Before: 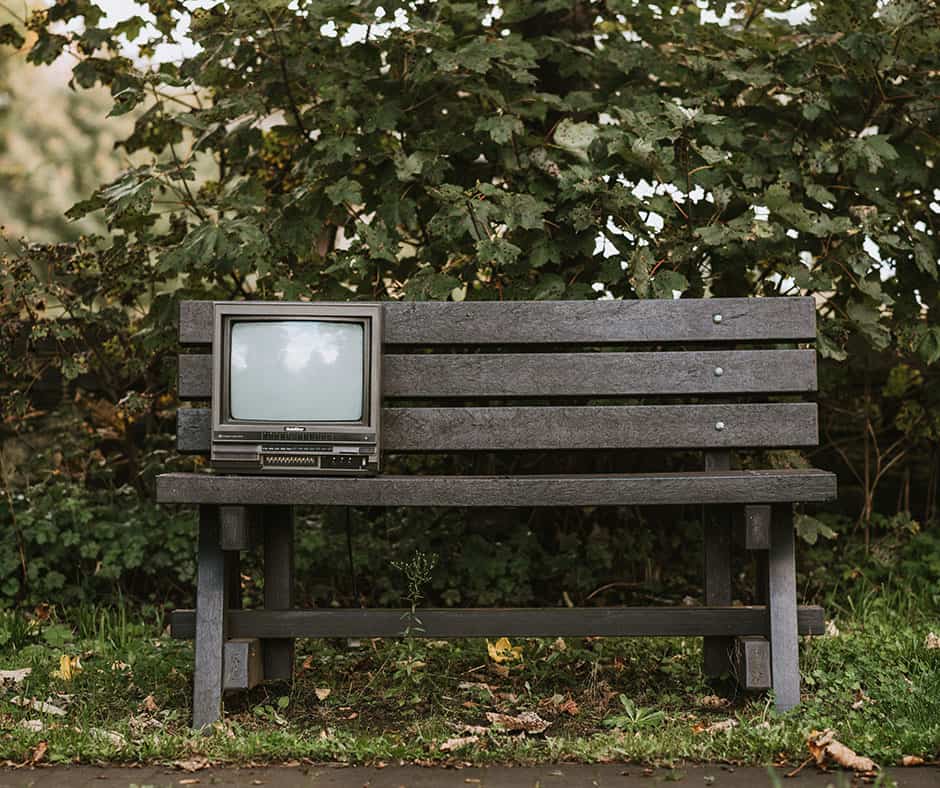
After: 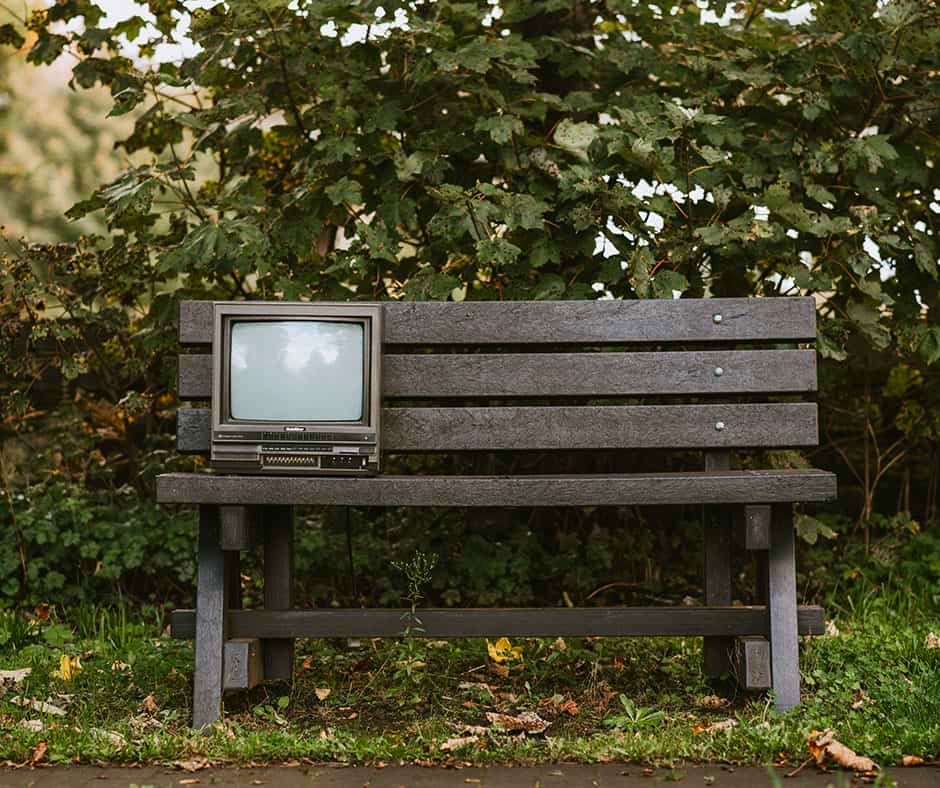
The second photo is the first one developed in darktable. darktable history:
color correction: highlights b* -0.006, saturation 1.34
